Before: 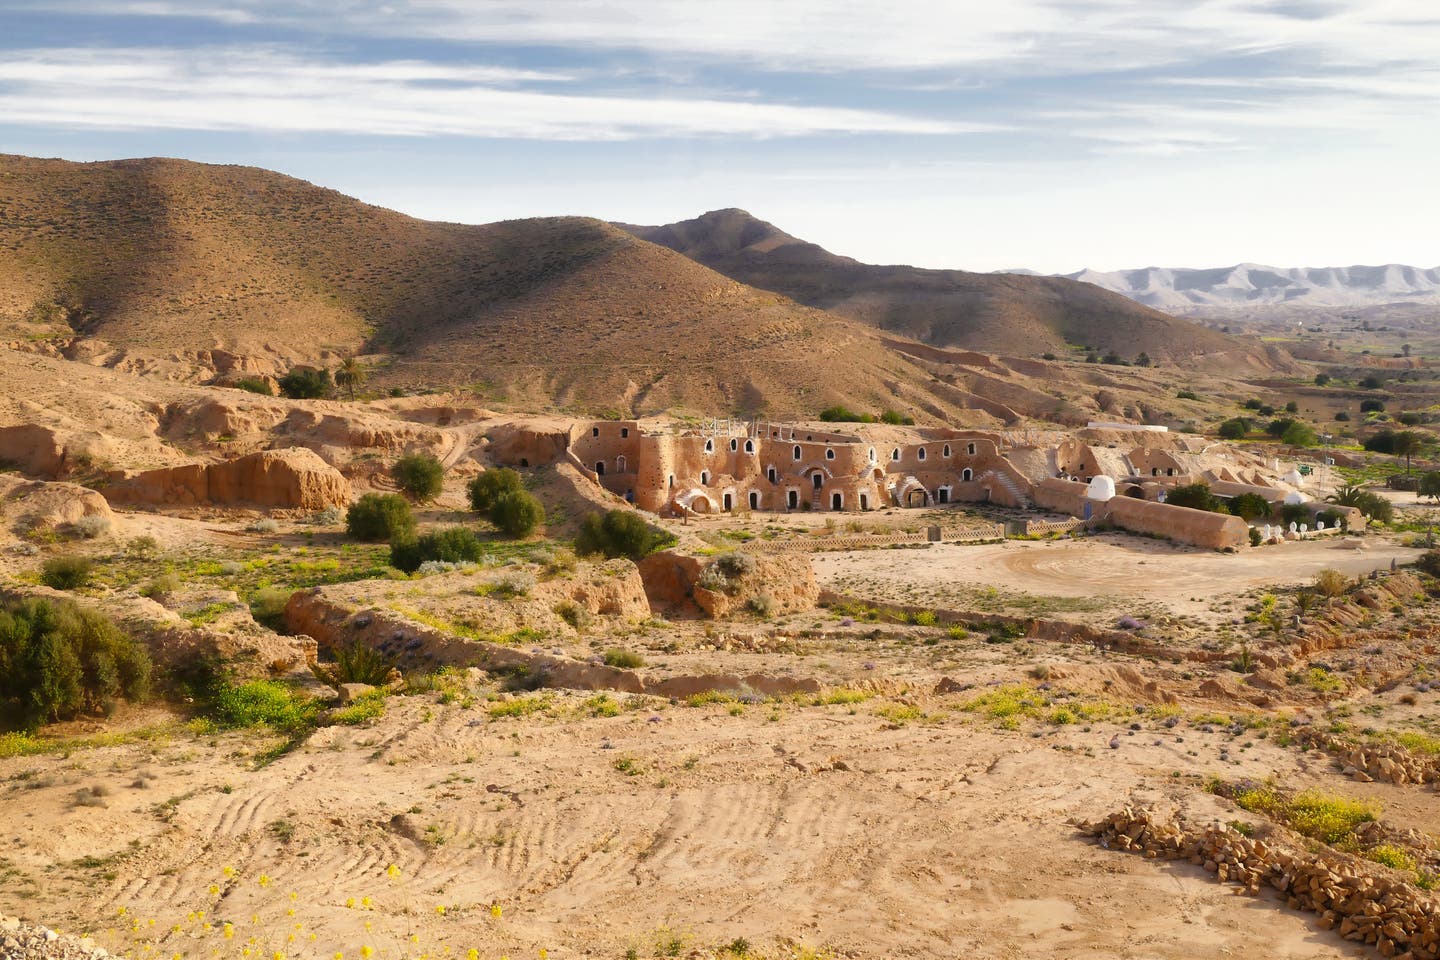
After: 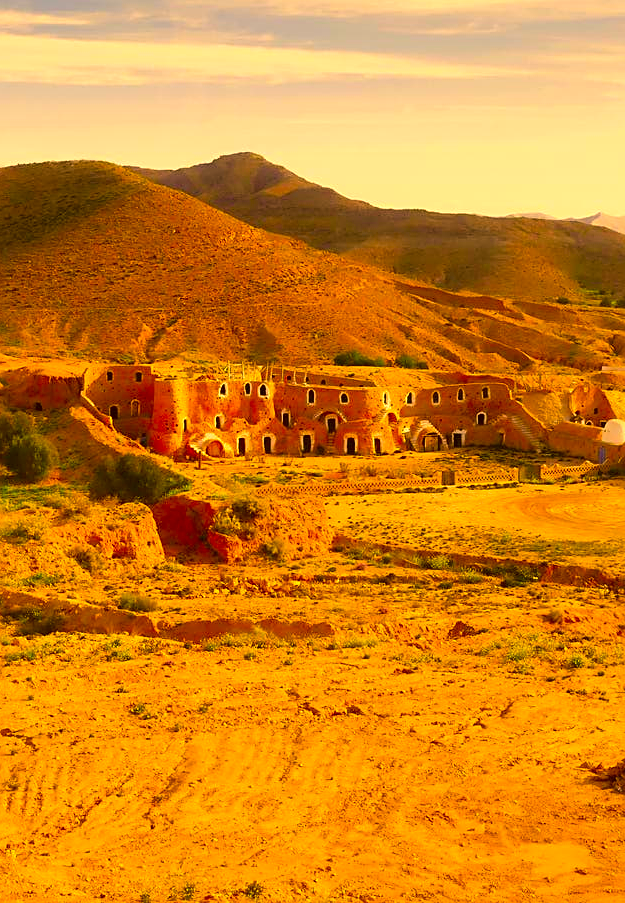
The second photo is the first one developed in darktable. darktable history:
color correction: highlights a* 10.82, highlights b* 30.27, shadows a* 2.59, shadows b* 17.57, saturation 1.73
sharpen: on, module defaults
crop: left 33.761%, top 5.931%, right 22.797%
contrast brightness saturation: saturation 0.177
